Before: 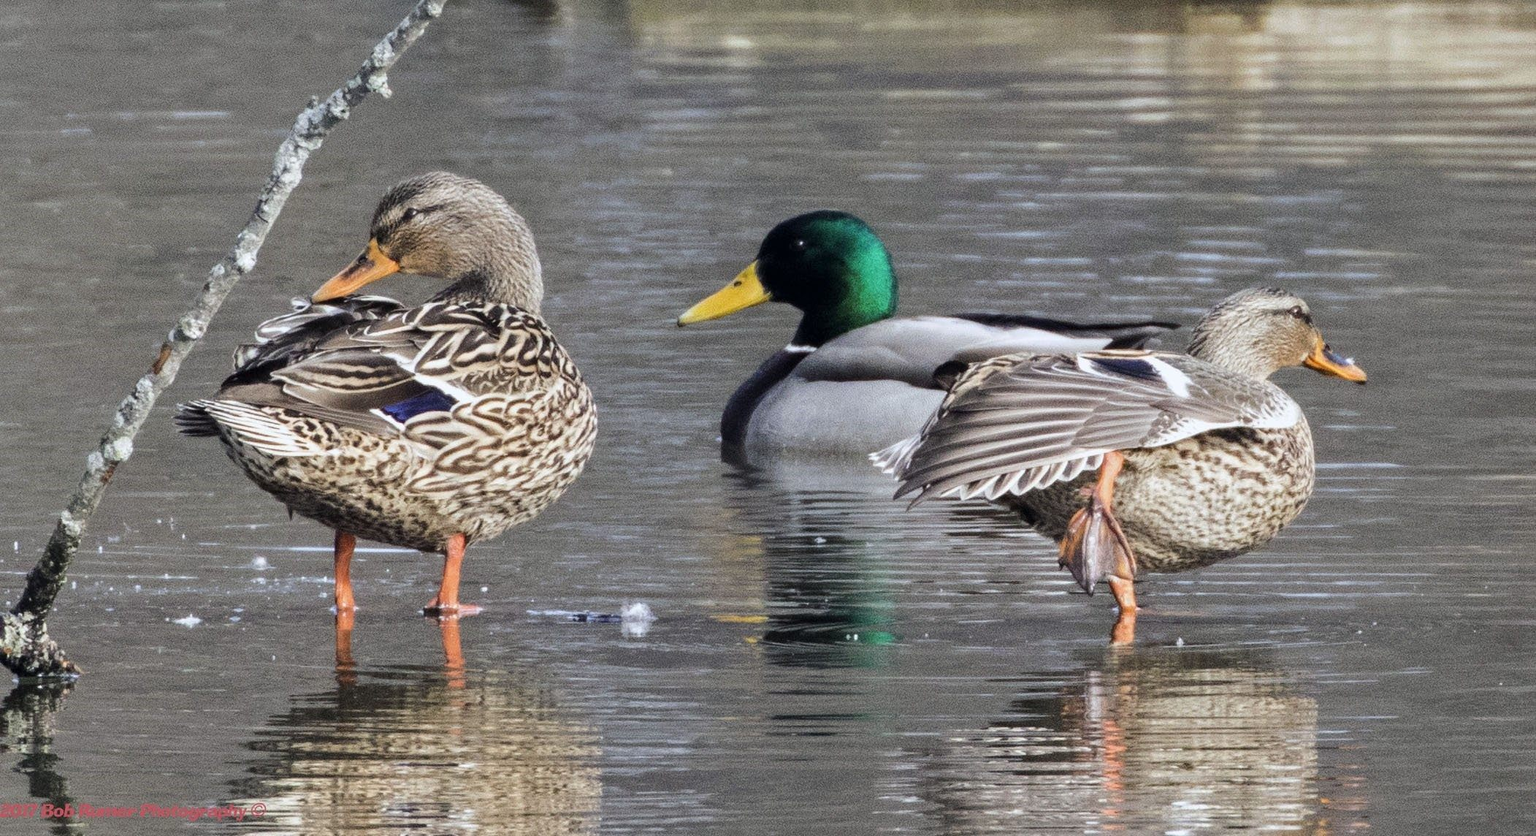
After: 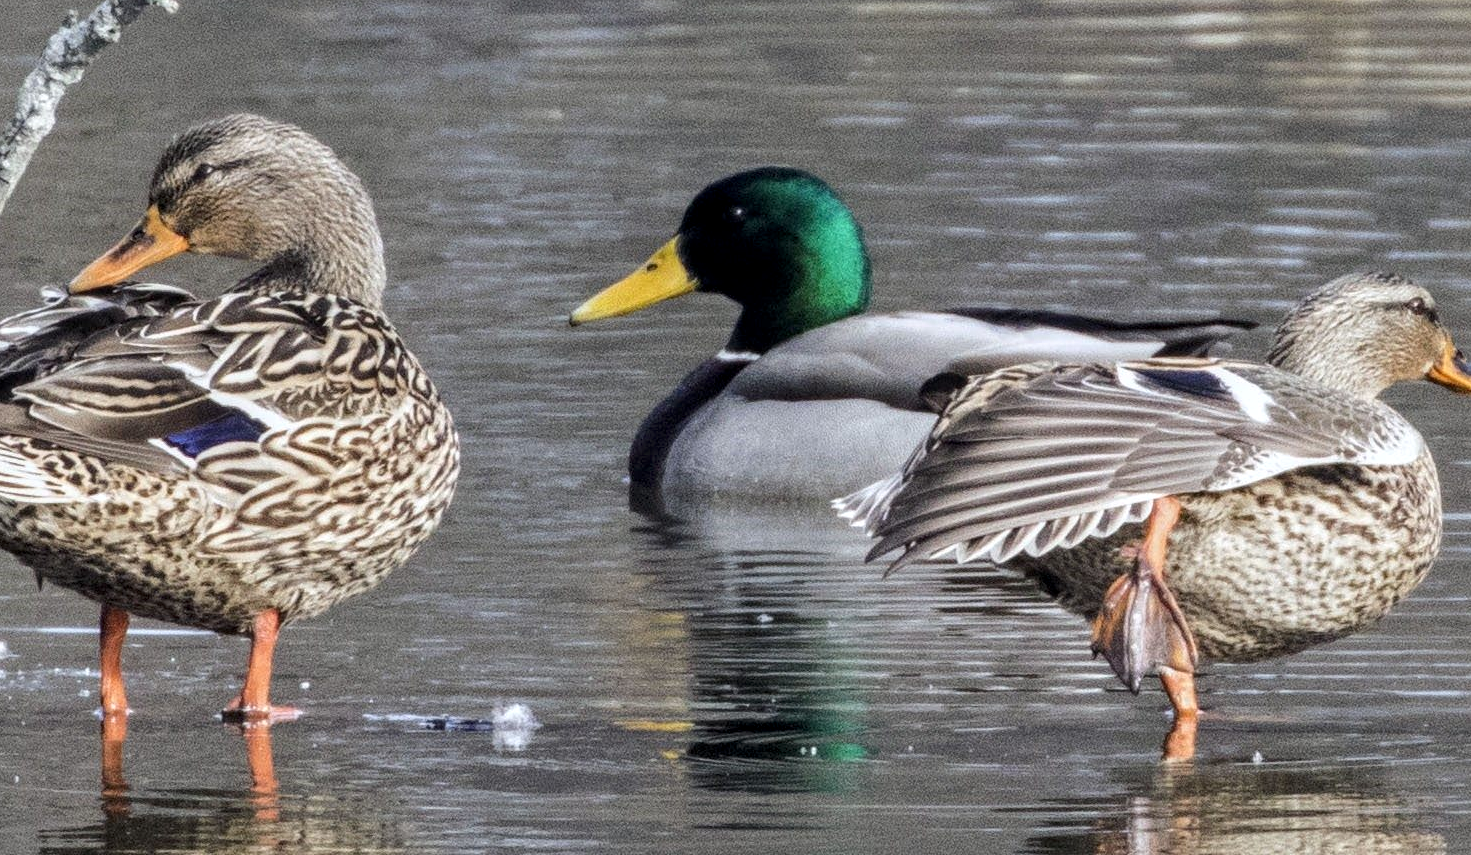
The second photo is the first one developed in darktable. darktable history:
local contrast: on, module defaults
crop and rotate: left 17.046%, top 10.659%, right 12.989%, bottom 14.553%
